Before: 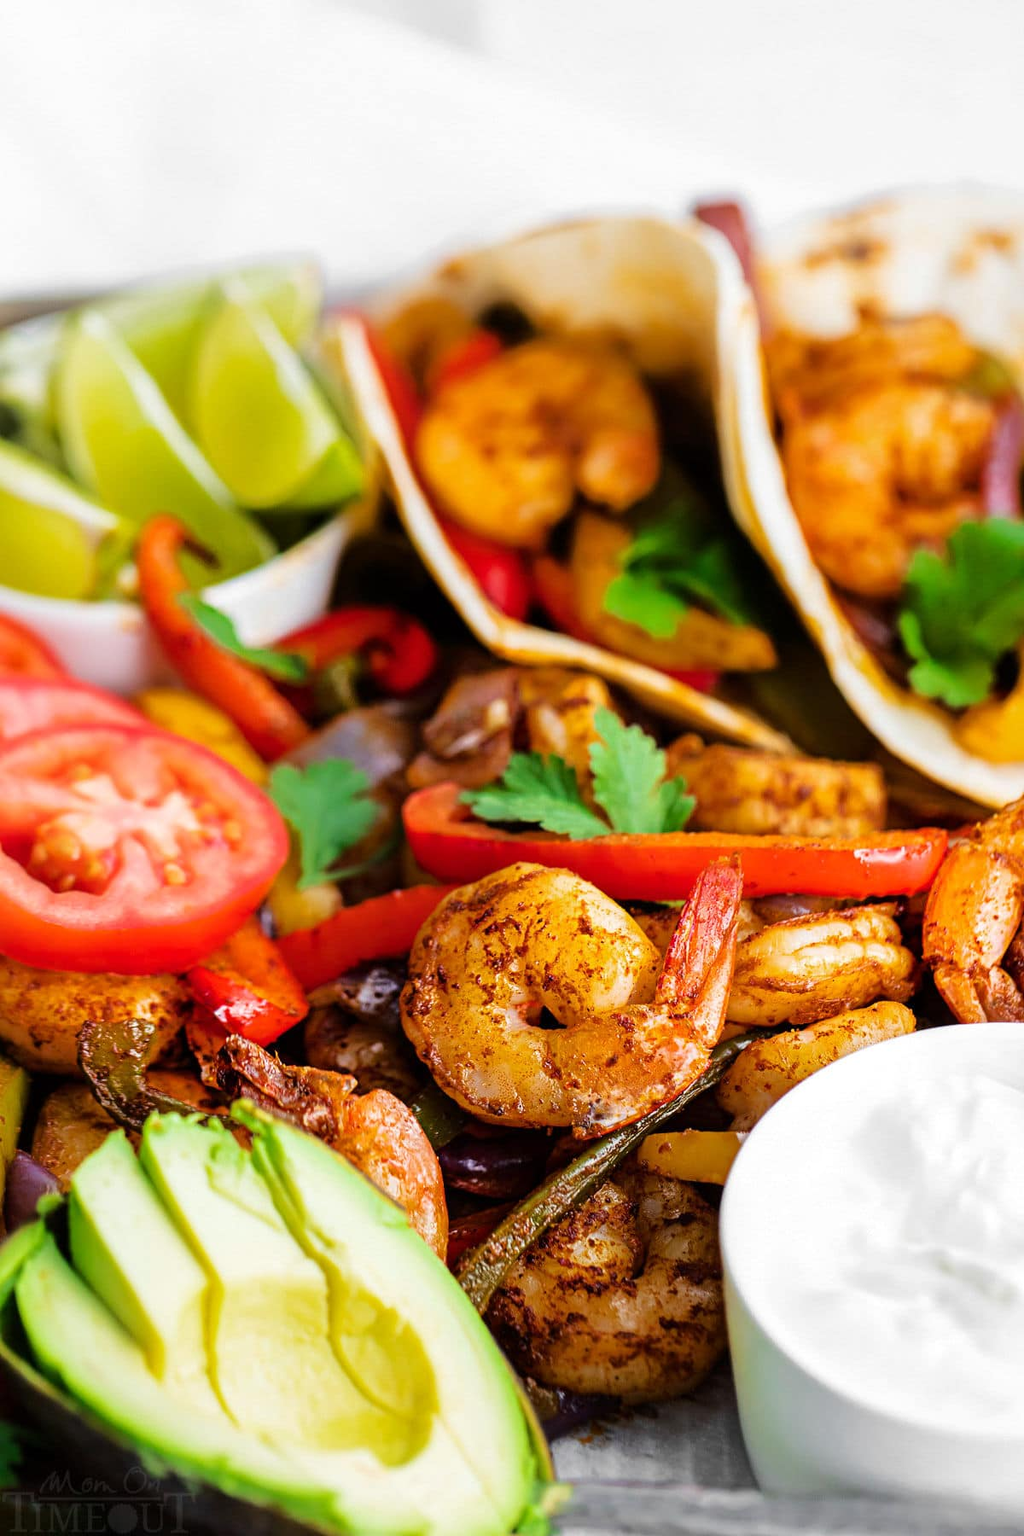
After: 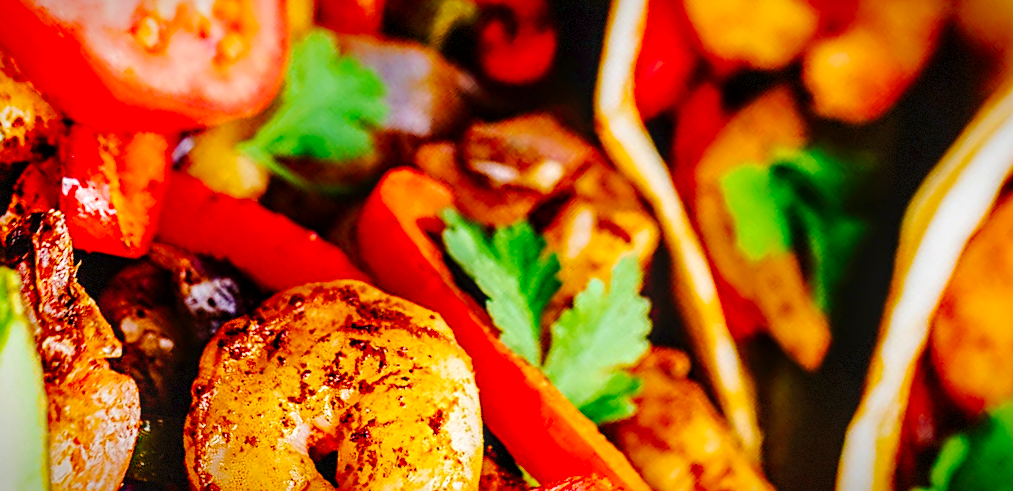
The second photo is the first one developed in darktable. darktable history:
local contrast: on, module defaults
vignetting: fall-off radius 69.06%, saturation 0.373, automatic ratio true, dithering 8-bit output
tone curve: curves: ch0 [(0, 0) (0.003, 0.014) (0.011, 0.017) (0.025, 0.023) (0.044, 0.035) (0.069, 0.04) (0.1, 0.062) (0.136, 0.099) (0.177, 0.152) (0.224, 0.214) (0.277, 0.291) (0.335, 0.383) (0.399, 0.487) (0.468, 0.581) (0.543, 0.662) (0.623, 0.738) (0.709, 0.802) (0.801, 0.871) (0.898, 0.936) (1, 1)], preserve colors none
sharpen: on, module defaults
color balance rgb: perceptual saturation grading › global saturation 20%, perceptual saturation grading › highlights -25.874%, perceptual saturation grading › shadows 24.22%
crop and rotate: angle -46.17°, top 16.238%, right 0.876%, bottom 11.683%
contrast brightness saturation: contrast 0.04, saturation 0.163
